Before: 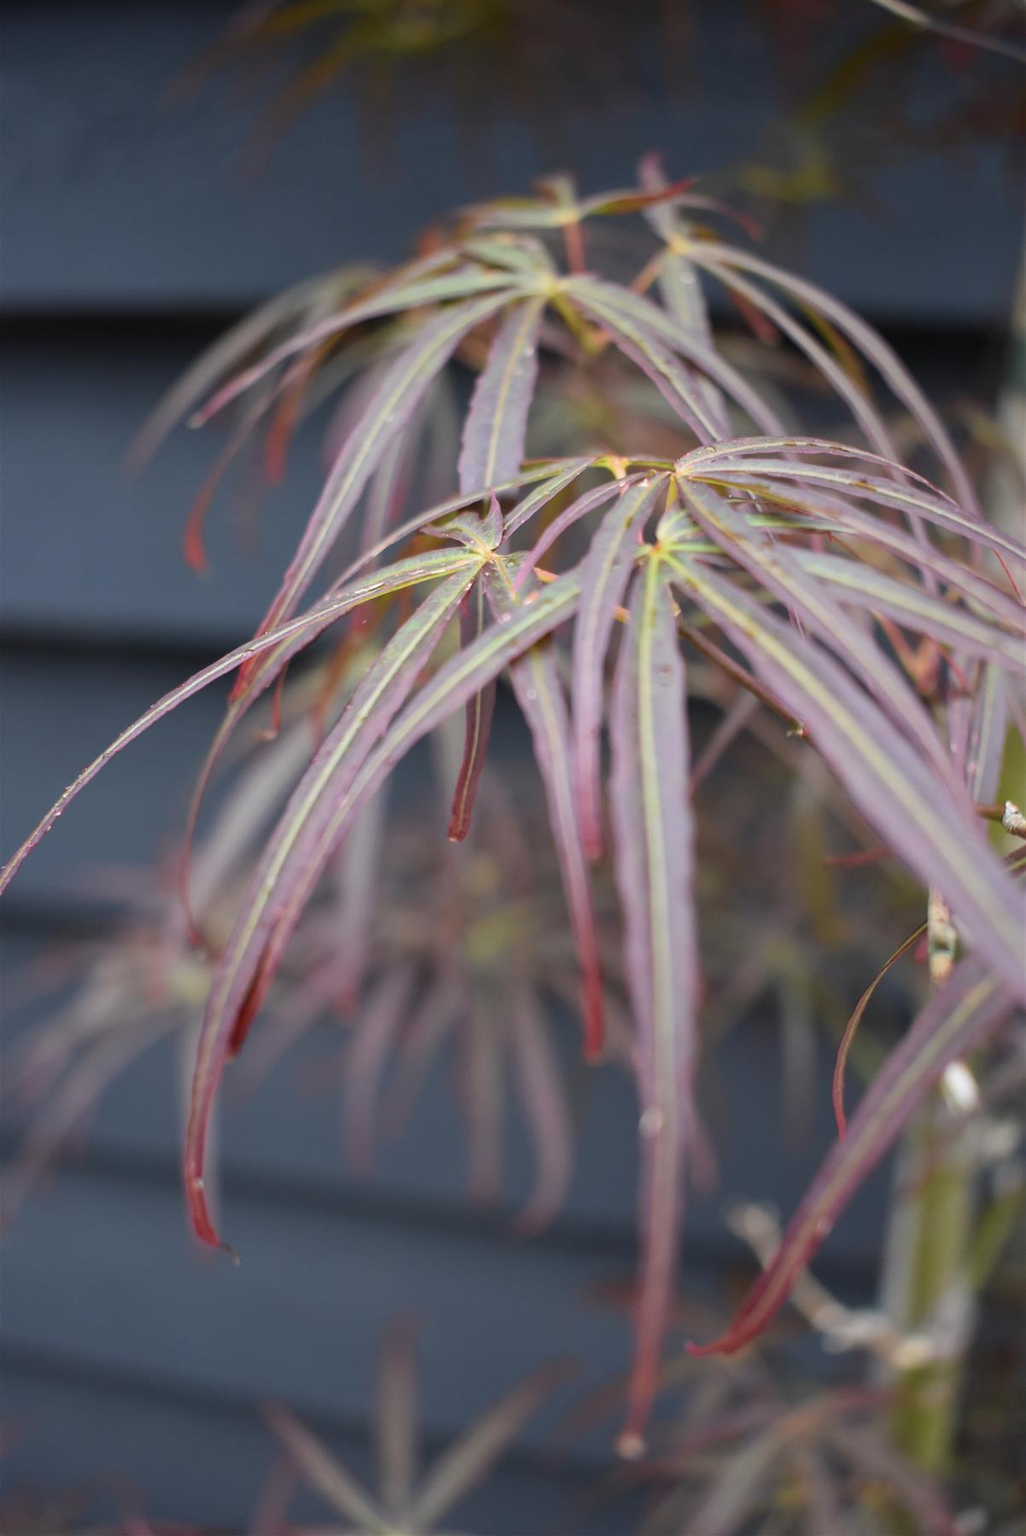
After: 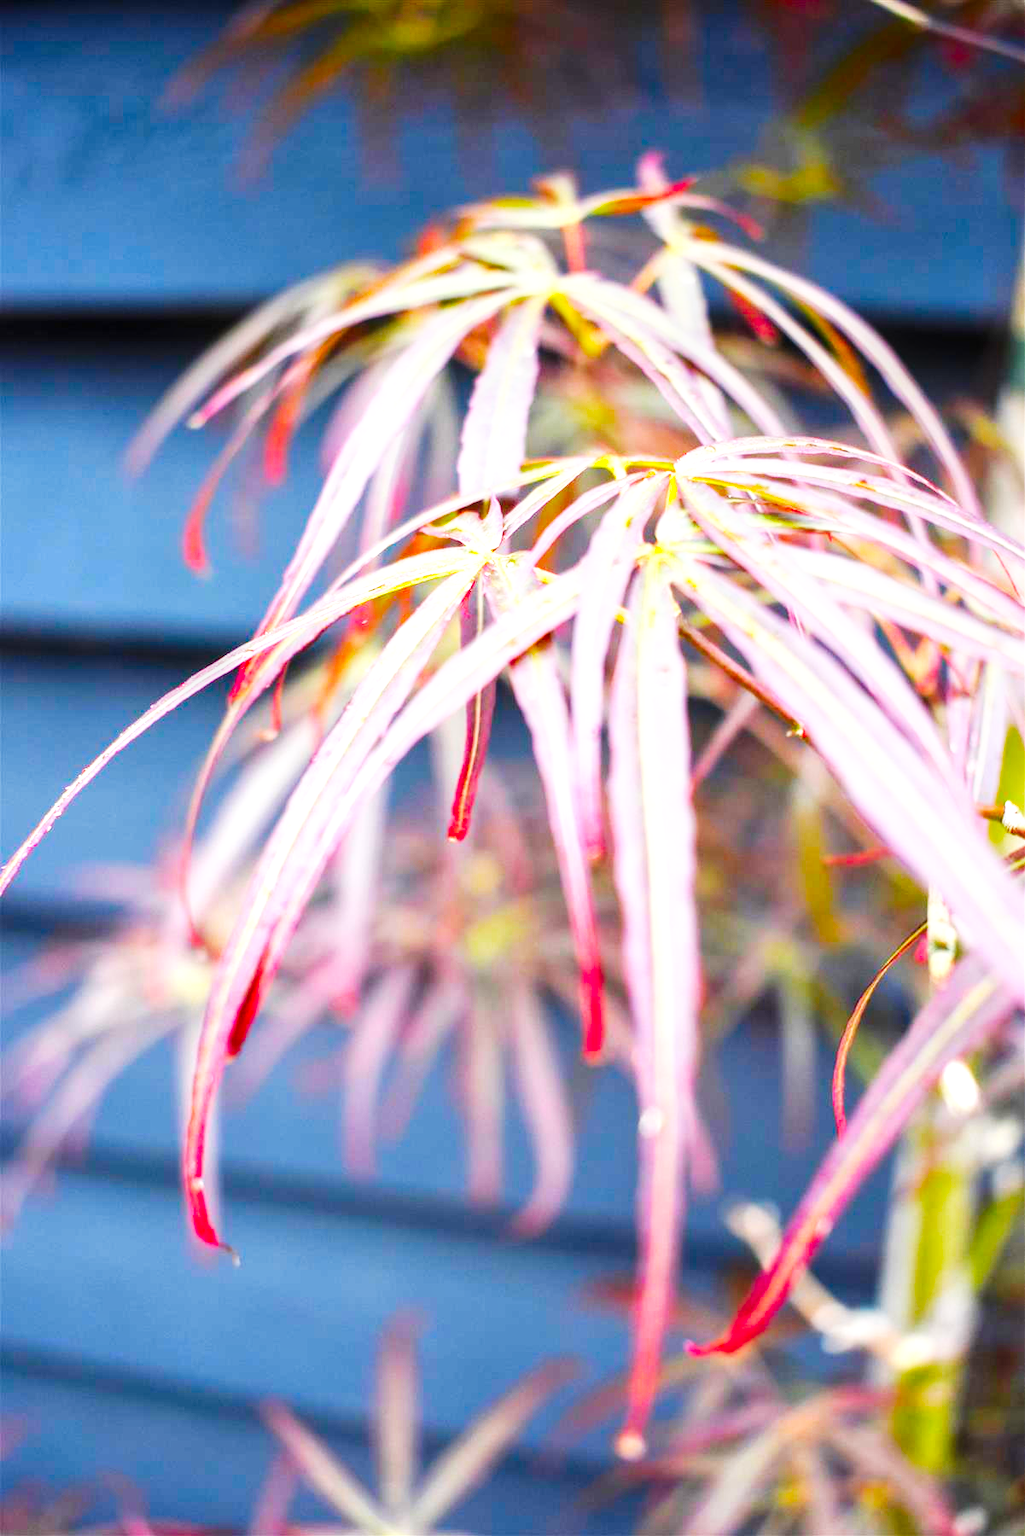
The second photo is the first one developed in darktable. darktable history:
color balance rgb: perceptual saturation grading › global saturation 19.937%, perceptual brilliance grading › global brilliance 18.18%
base curve: curves: ch0 [(0, 0) (0.007, 0.004) (0.027, 0.03) (0.046, 0.07) (0.207, 0.54) (0.442, 0.872) (0.673, 0.972) (1, 1)], preserve colors none
local contrast: on, module defaults
contrast brightness saturation: saturation 0.497
tone equalizer: edges refinement/feathering 500, mask exposure compensation -1.57 EV, preserve details no
